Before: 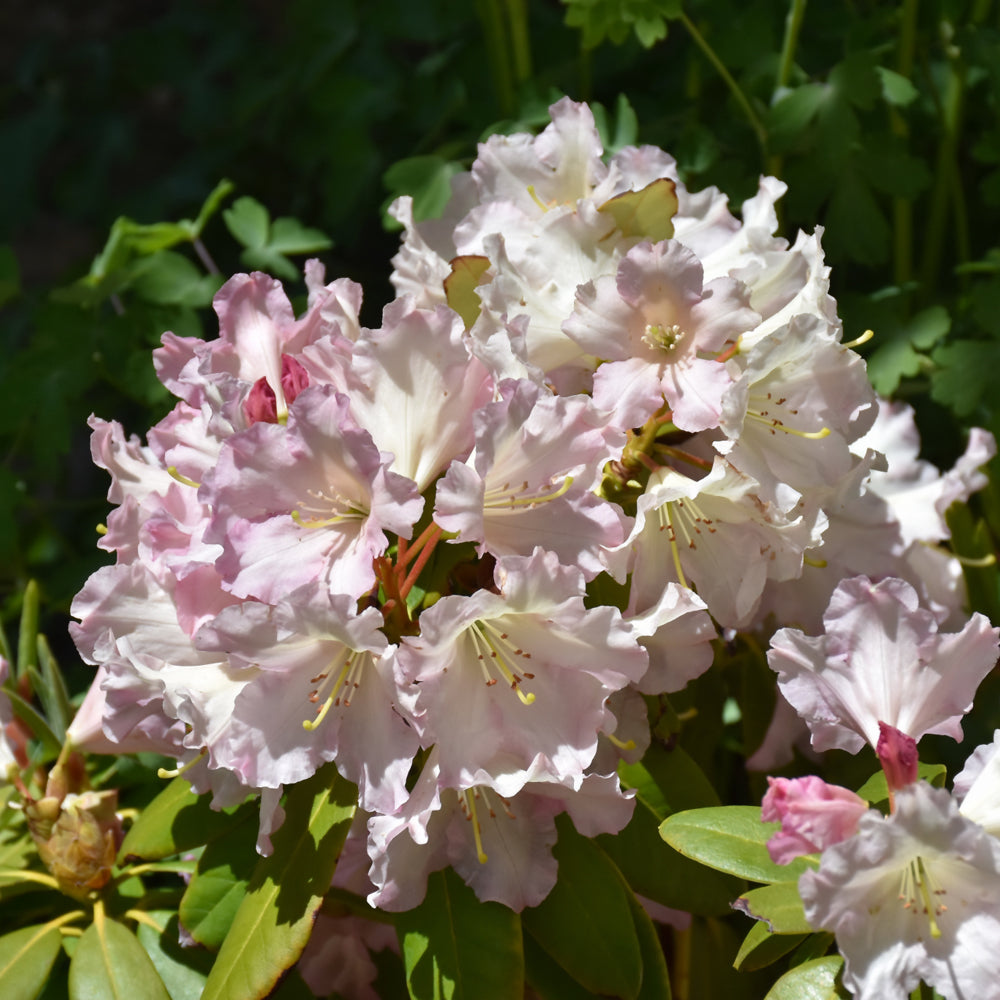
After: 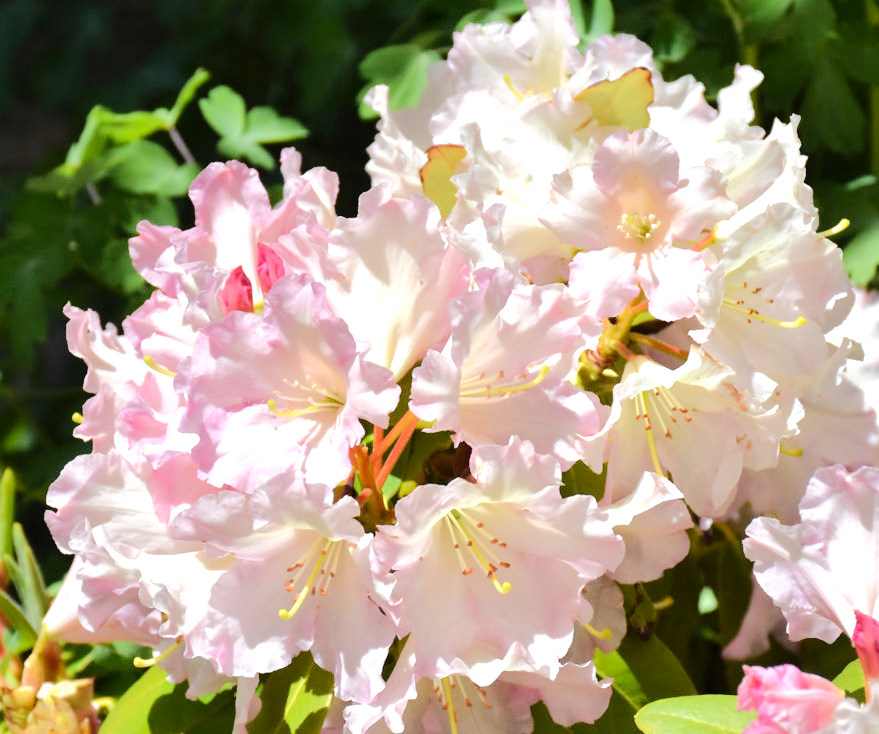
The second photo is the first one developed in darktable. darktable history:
crop and rotate: left 2.468%, top 11.167%, right 9.587%, bottom 15.412%
exposure: black level correction 0.001, exposure 0.5 EV, compensate highlight preservation false
tone equalizer: -7 EV 0.161 EV, -6 EV 0.6 EV, -5 EV 1.17 EV, -4 EV 1.35 EV, -3 EV 1.16 EV, -2 EV 0.6 EV, -1 EV 0.158 EV, edges refinement/feathering 500, mask exposure compensation -1.25 EV, preserve details no
